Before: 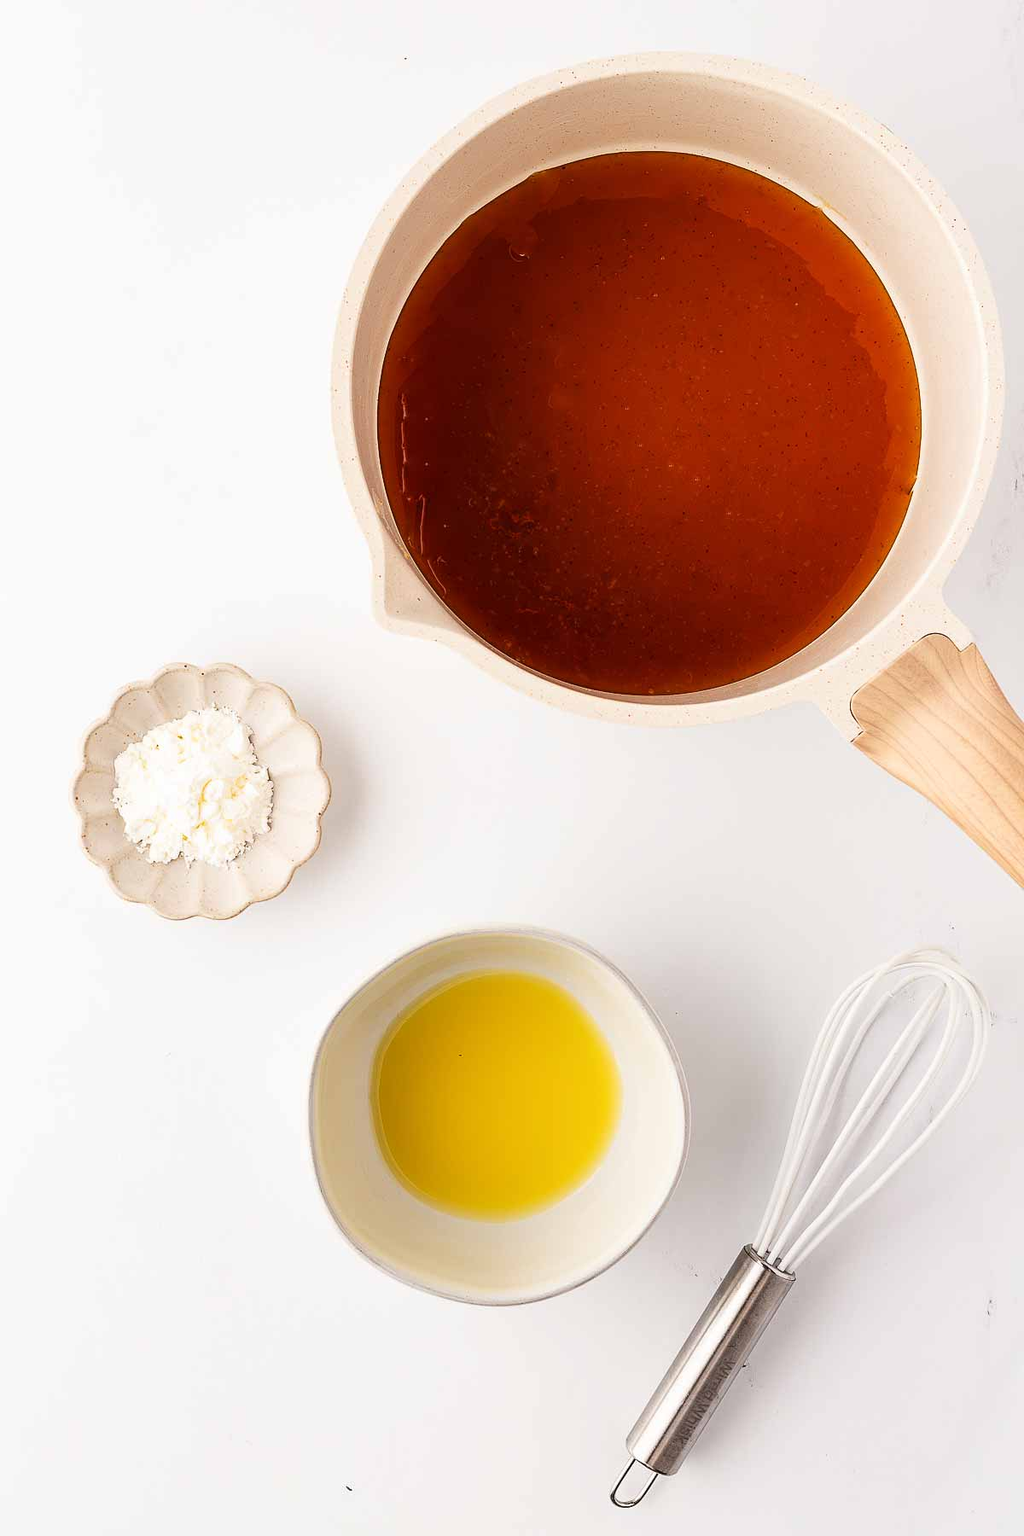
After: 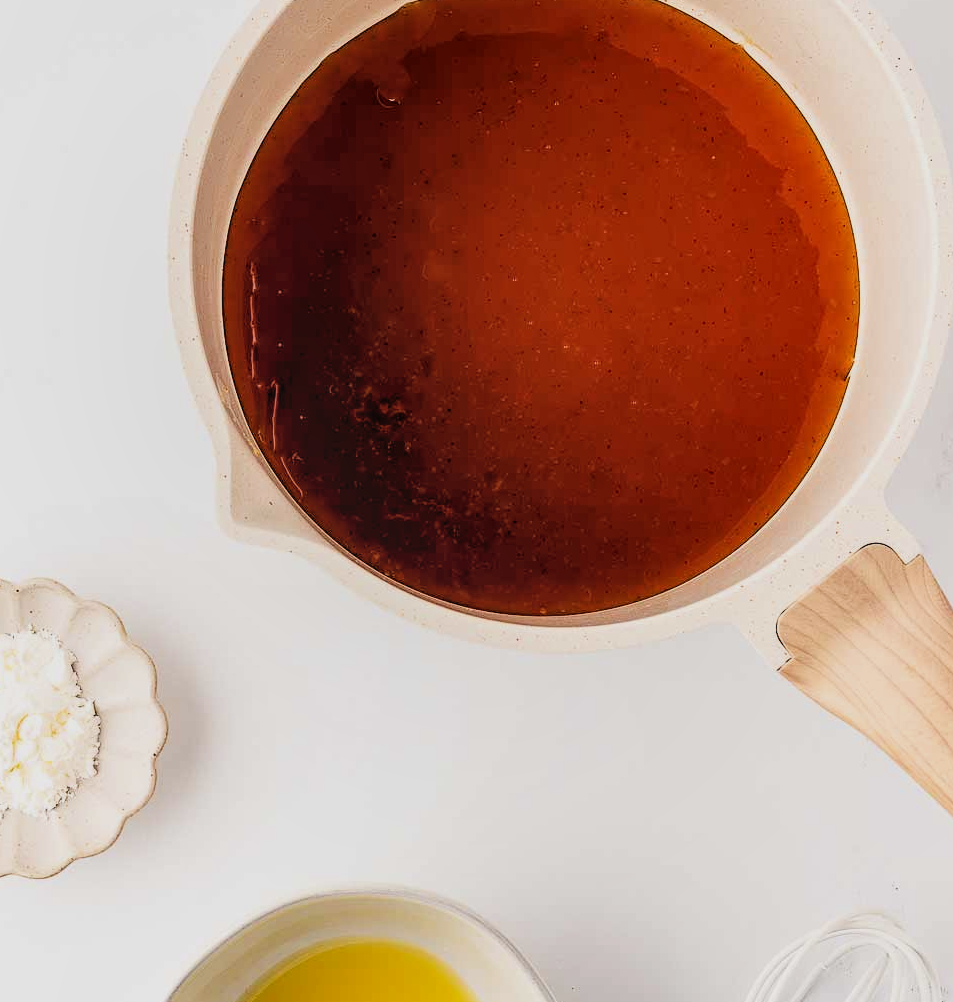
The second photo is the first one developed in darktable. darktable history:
crop: left 18.38%, top 11.092%, right 2.134%, bottom 33.217%
filmic rgb: black relative exposure -3.31 EV, white relative exposure 3.45 EV, hardness 2.36, contrast 1.103
local contrast: on, module defaults
